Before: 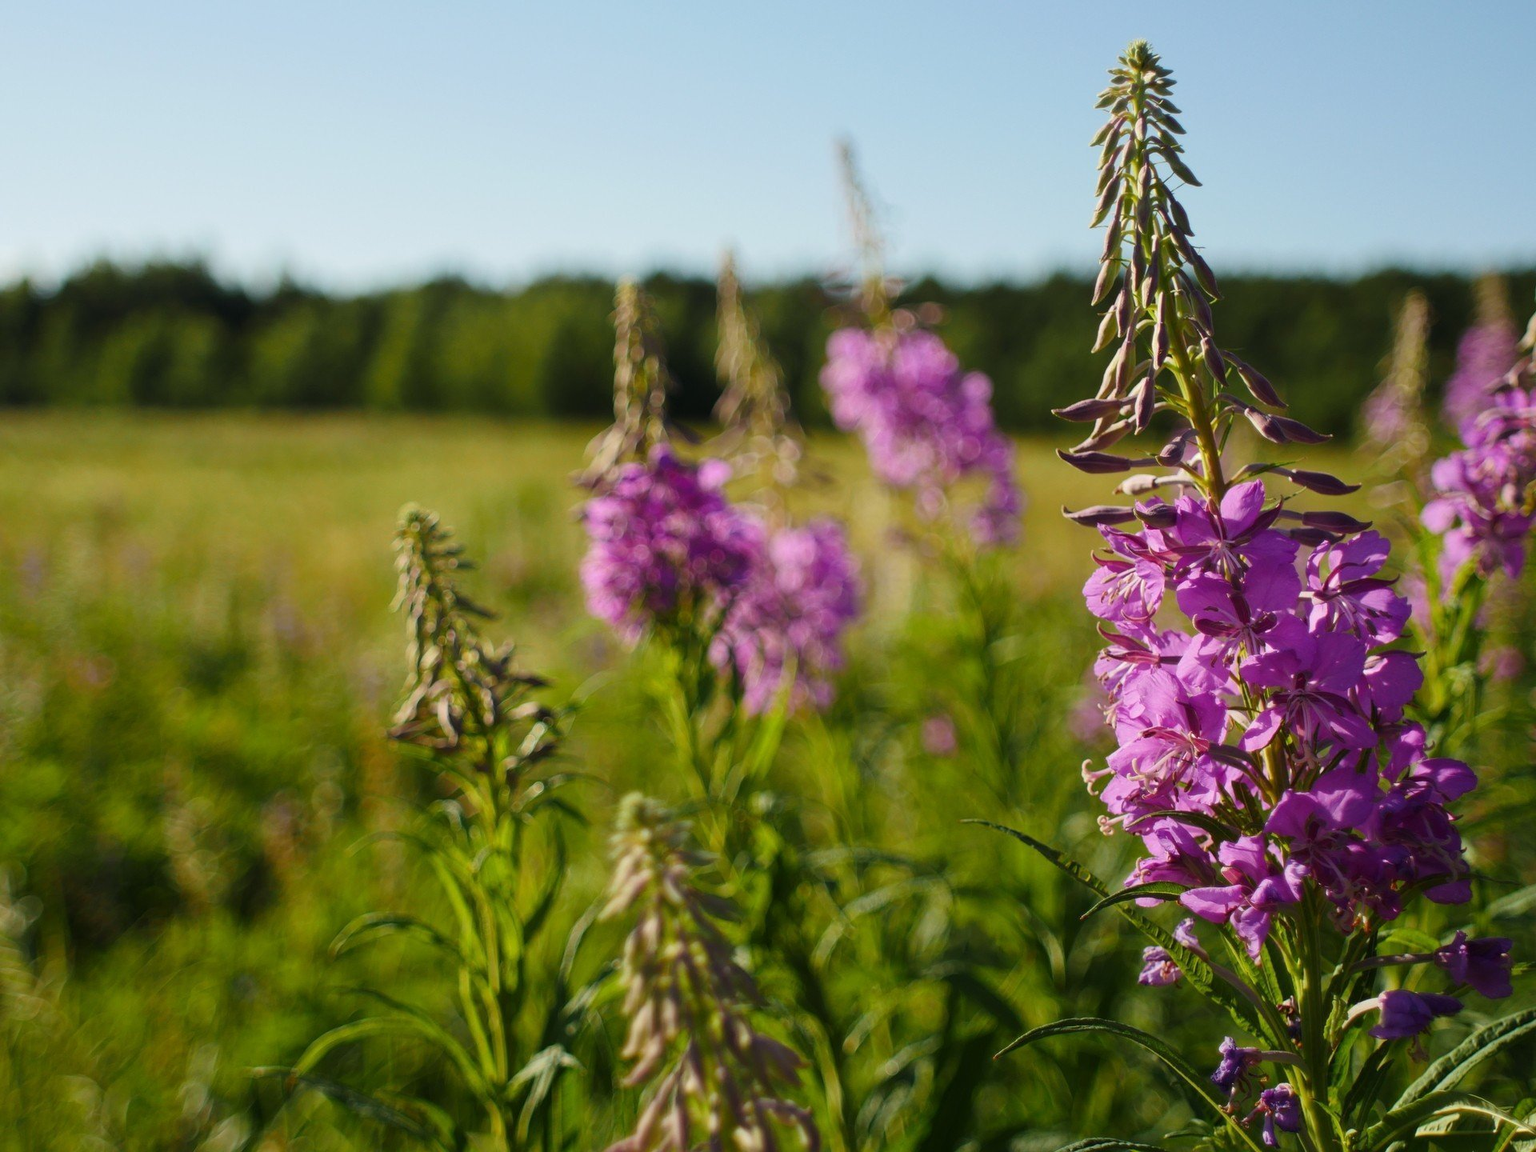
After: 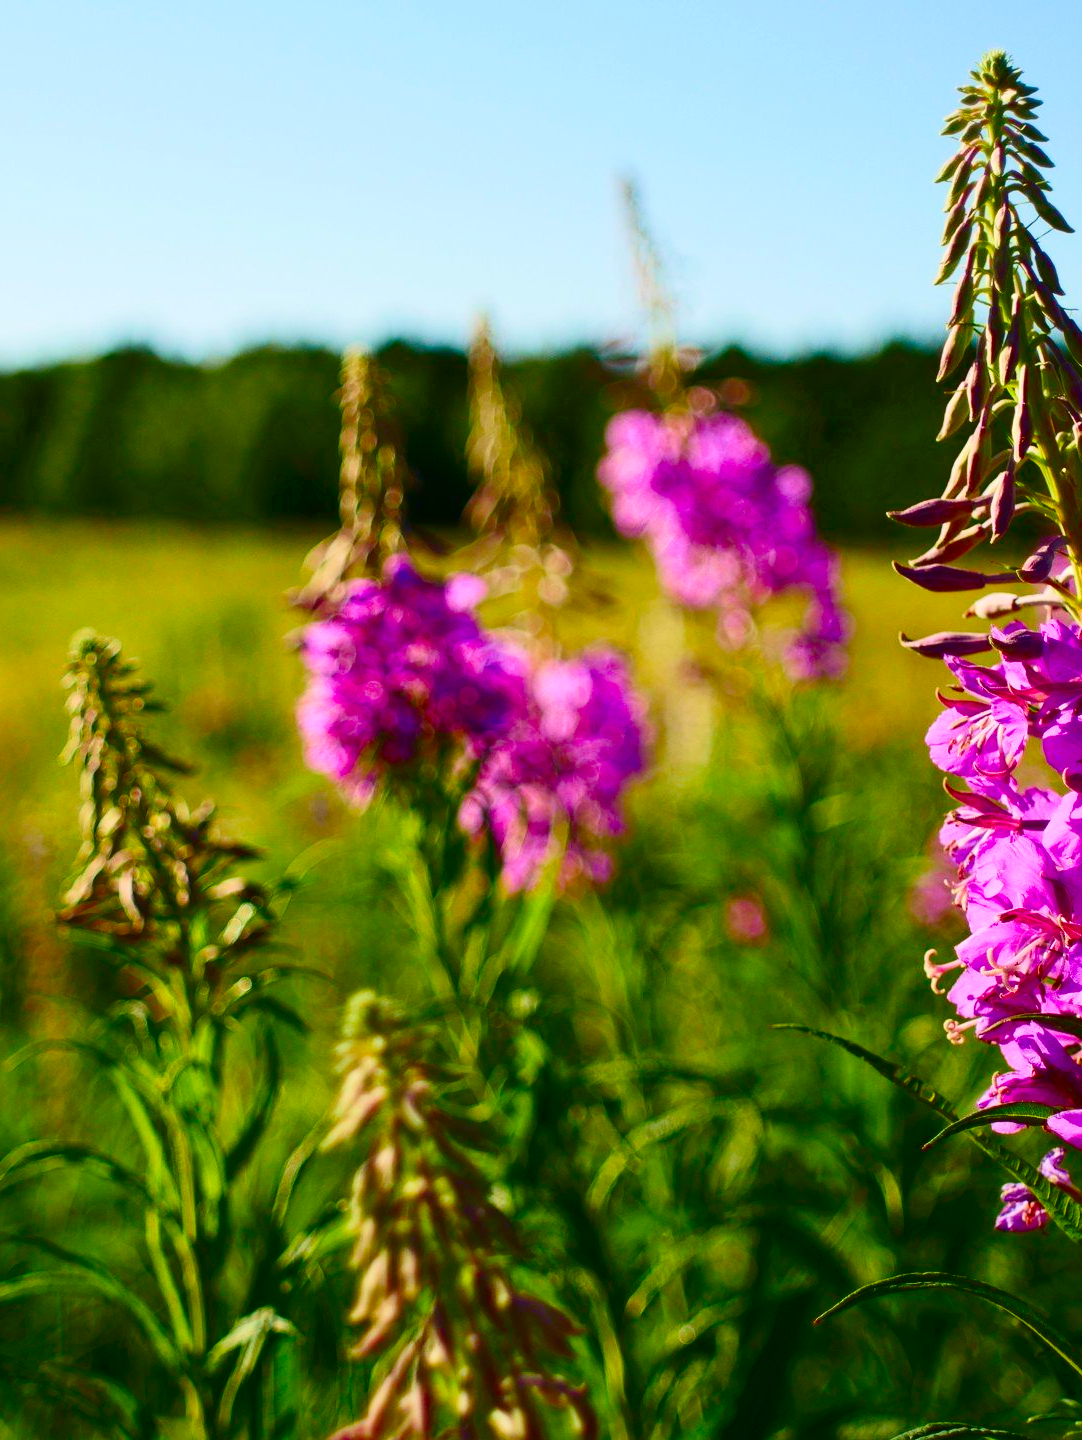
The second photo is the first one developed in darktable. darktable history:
exposure: compensate highlight preservation false
crop and rotate: left 22.328%, right 21.312%
velvia: on, module defaults
contrast brightness saturation: contrast 0.265, brightness 0.011, saturation 0.872
color balance rgb: perceptual saturation grading › global saturation 20%, perceptual saturation grading › highlights -49.098%, perceptual saturation grading › shadows 25.533%
